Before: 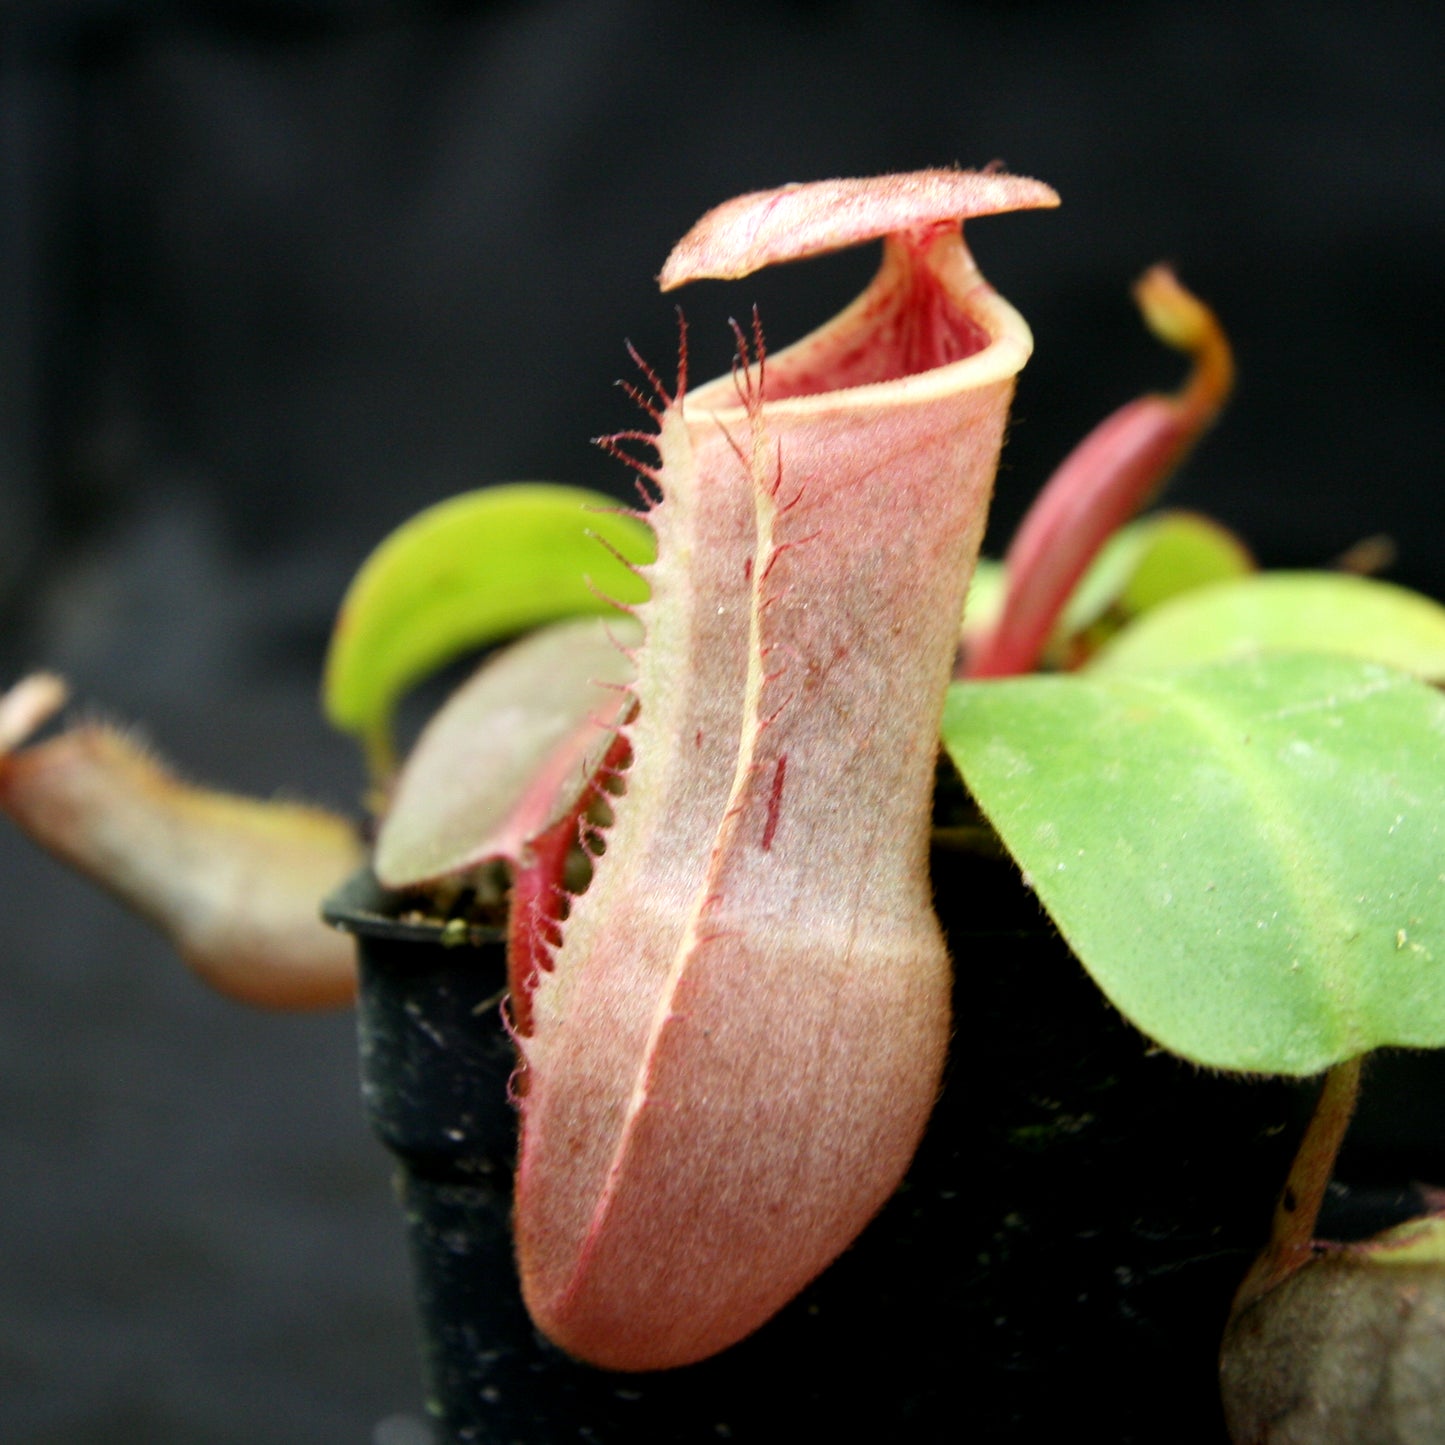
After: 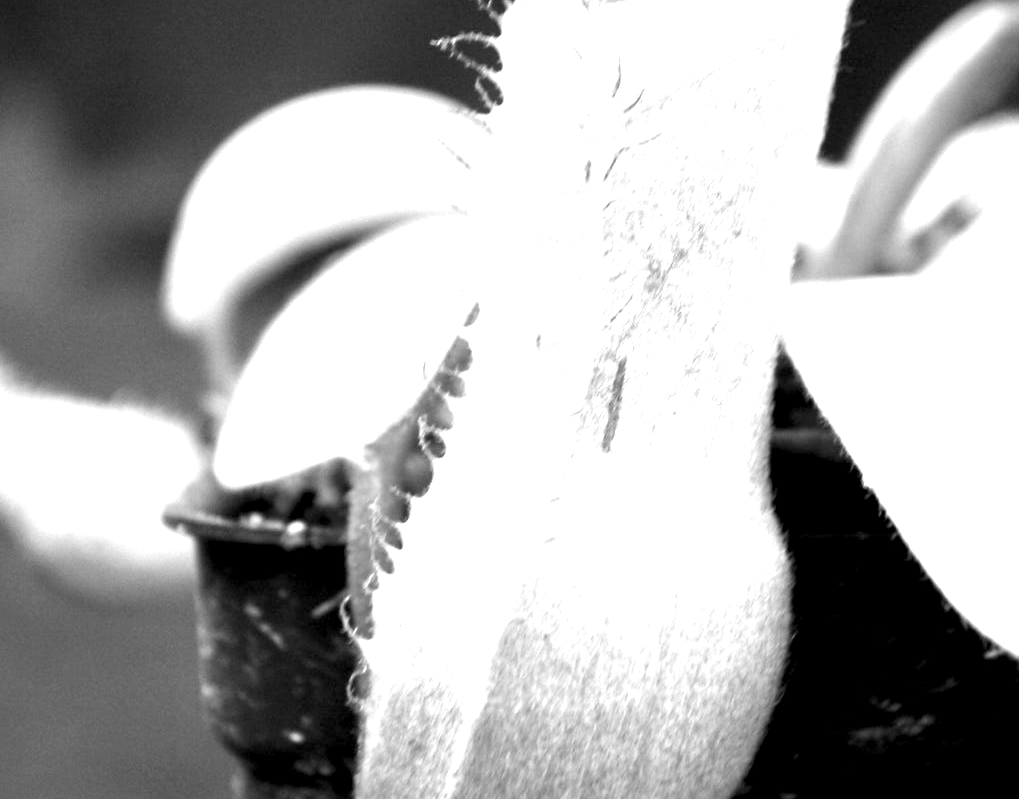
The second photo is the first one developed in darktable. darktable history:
exposure: black level correction 0.001, exposure 1.735 EV, compensate highlight preservation false
crop: left 11.123%, top 27.61%, right 18.3%, bottom 17.034%
monochrome: a -6.99, b 35.61, size 1.4
